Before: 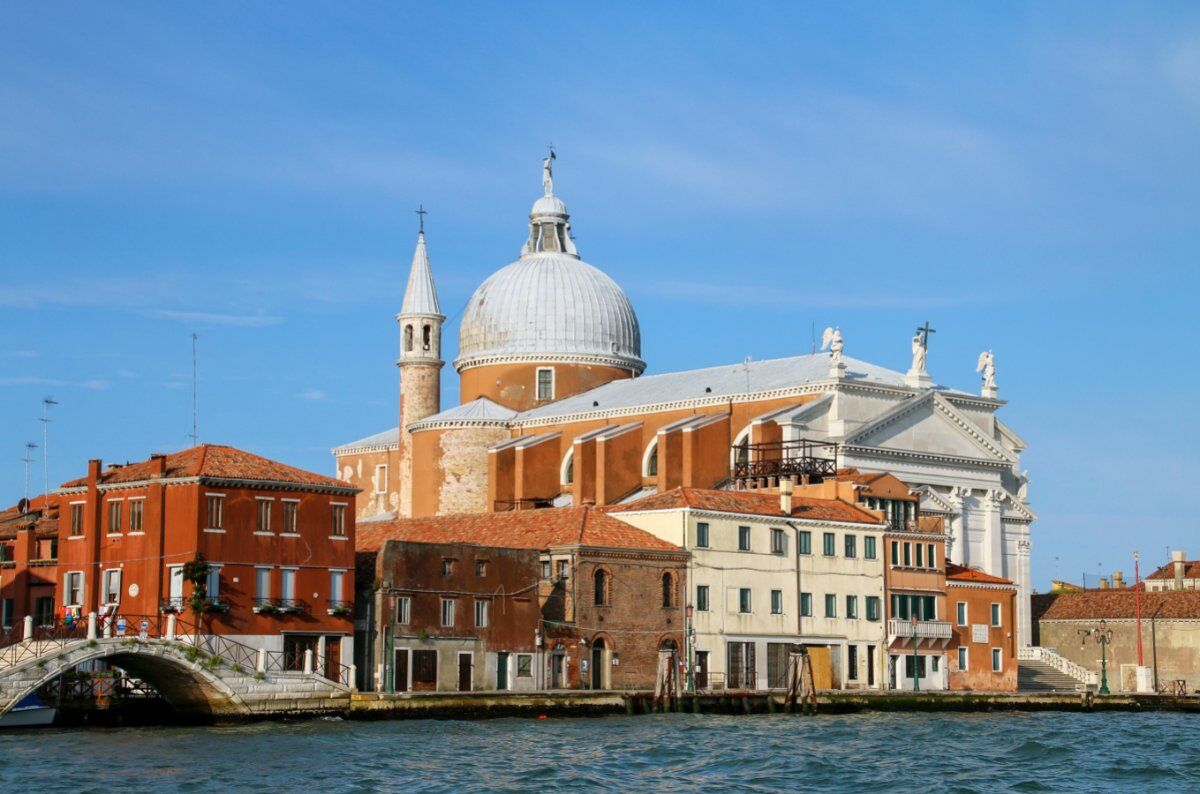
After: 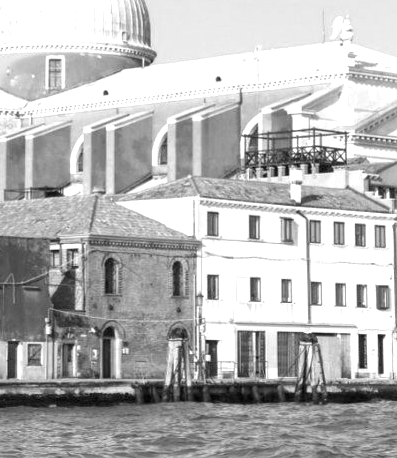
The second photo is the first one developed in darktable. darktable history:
color balance rgb: shadows lift › chroma 1%, shadows lift › hue 113°, highlights gain › chroma 0.2%, highlights gain › hue 333°, perceptual saturation grading › global saturation 20%, perceptual saturation grading › highlights -50%, perceptual saturation grading › shadows 25%, contrast -10%
crop: left 40.878%, top 39.176%, right 25.993%, bottom 3.081%
exposure: black level correction 0, exposure 1.3 EV, compensate exposure bias true, compensate highlight preservation false
monochrome: a 1.94, b -0.638
